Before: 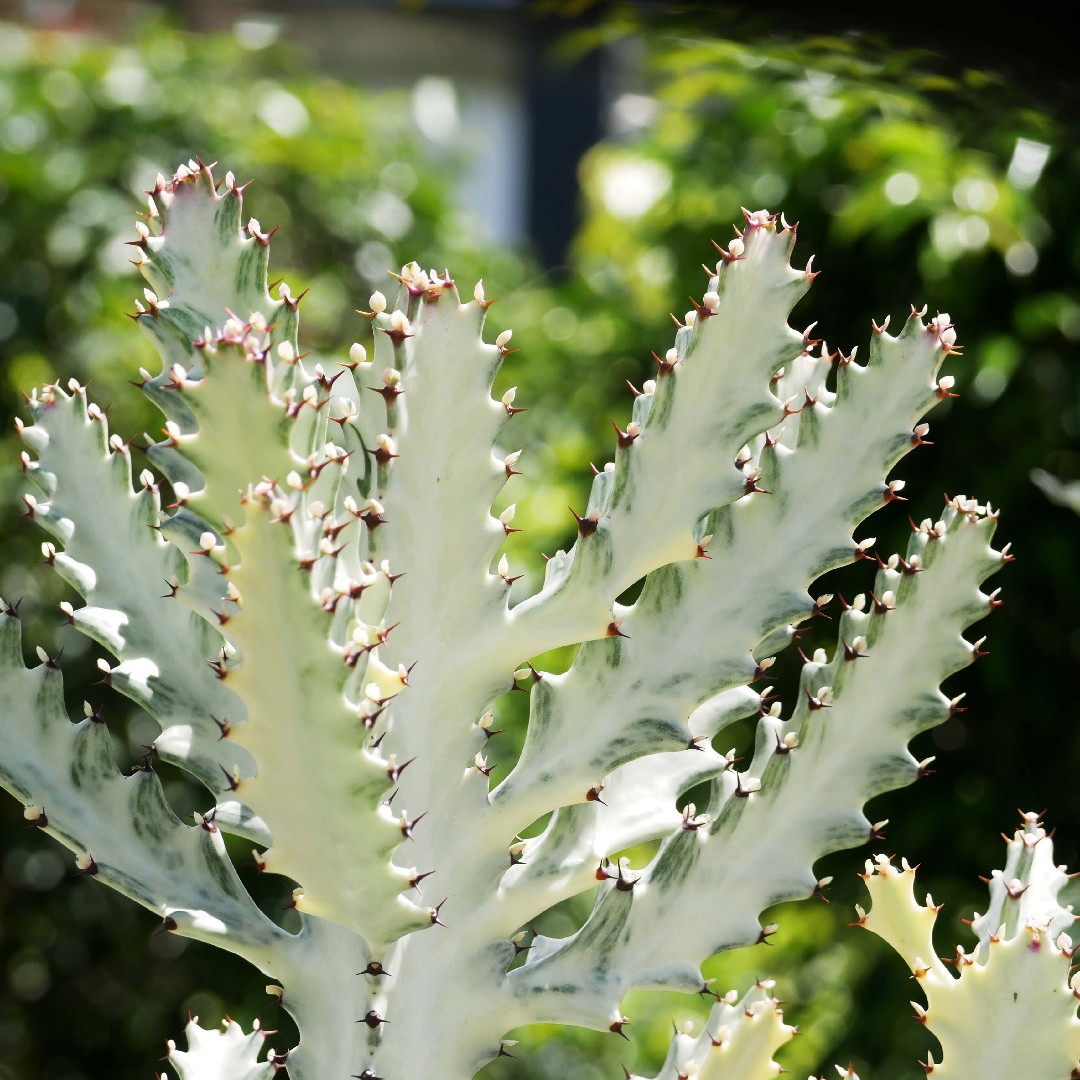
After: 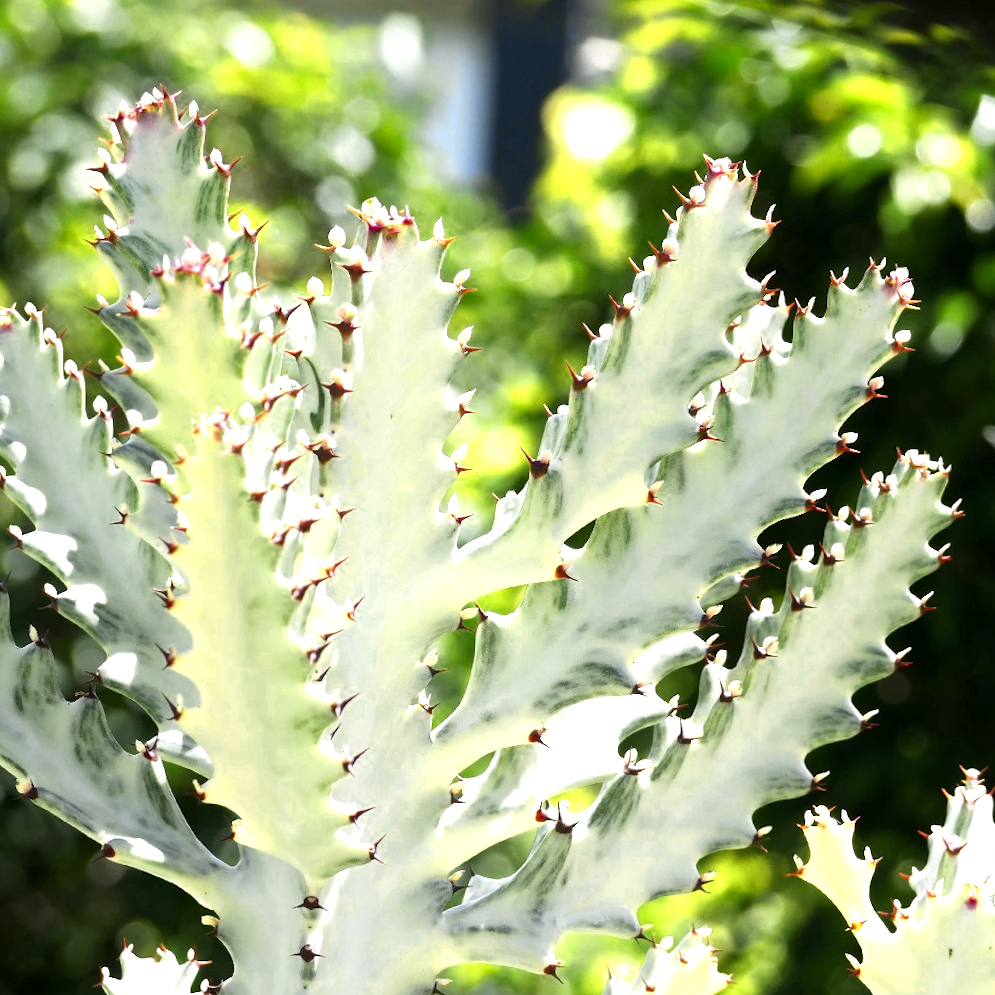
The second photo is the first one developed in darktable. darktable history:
color zones: curves: ch0 [(0.004, 0.305) (0.261, 0.623) (0.389, 0.399) (0.708, 0.571) (0.947, 0.34)]; ch1 [(0.025, 0.645) (0.229, 0.584) (0.326, 0.551) (0.484, 0.262) (0.757, 0.643)]
crop and rotate: angle -1.96°, left 3.097%, top 4.154%, right 1.586%, bottom 0.529%
exposure: exposure 0.6 EV, compensate highlight preservation false
